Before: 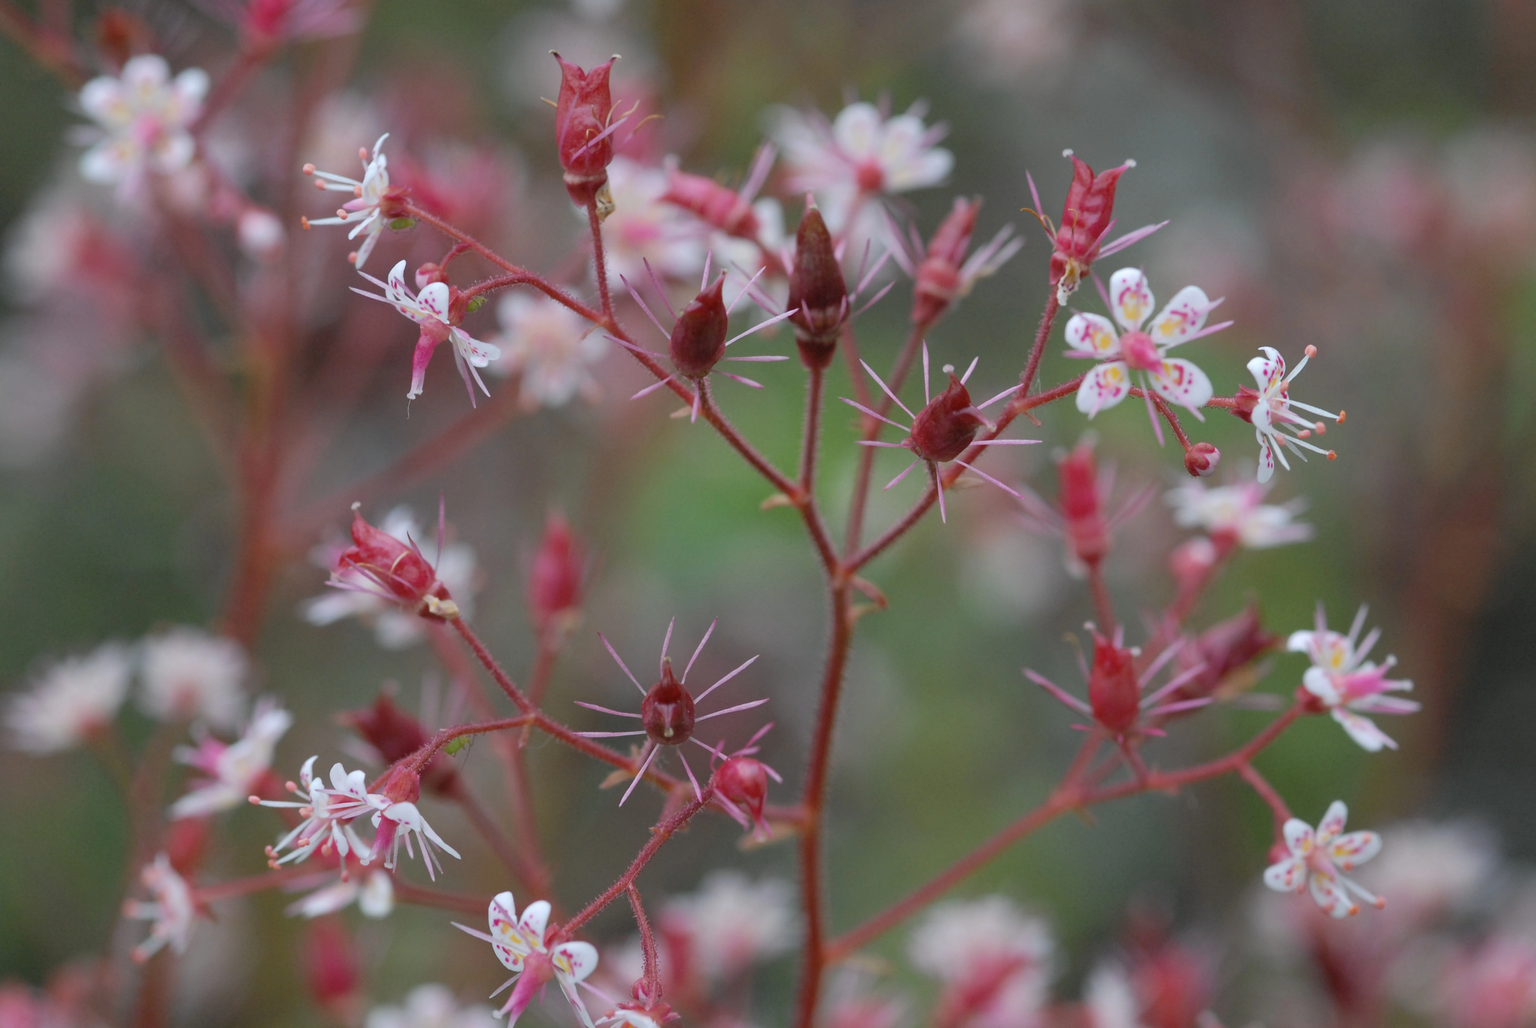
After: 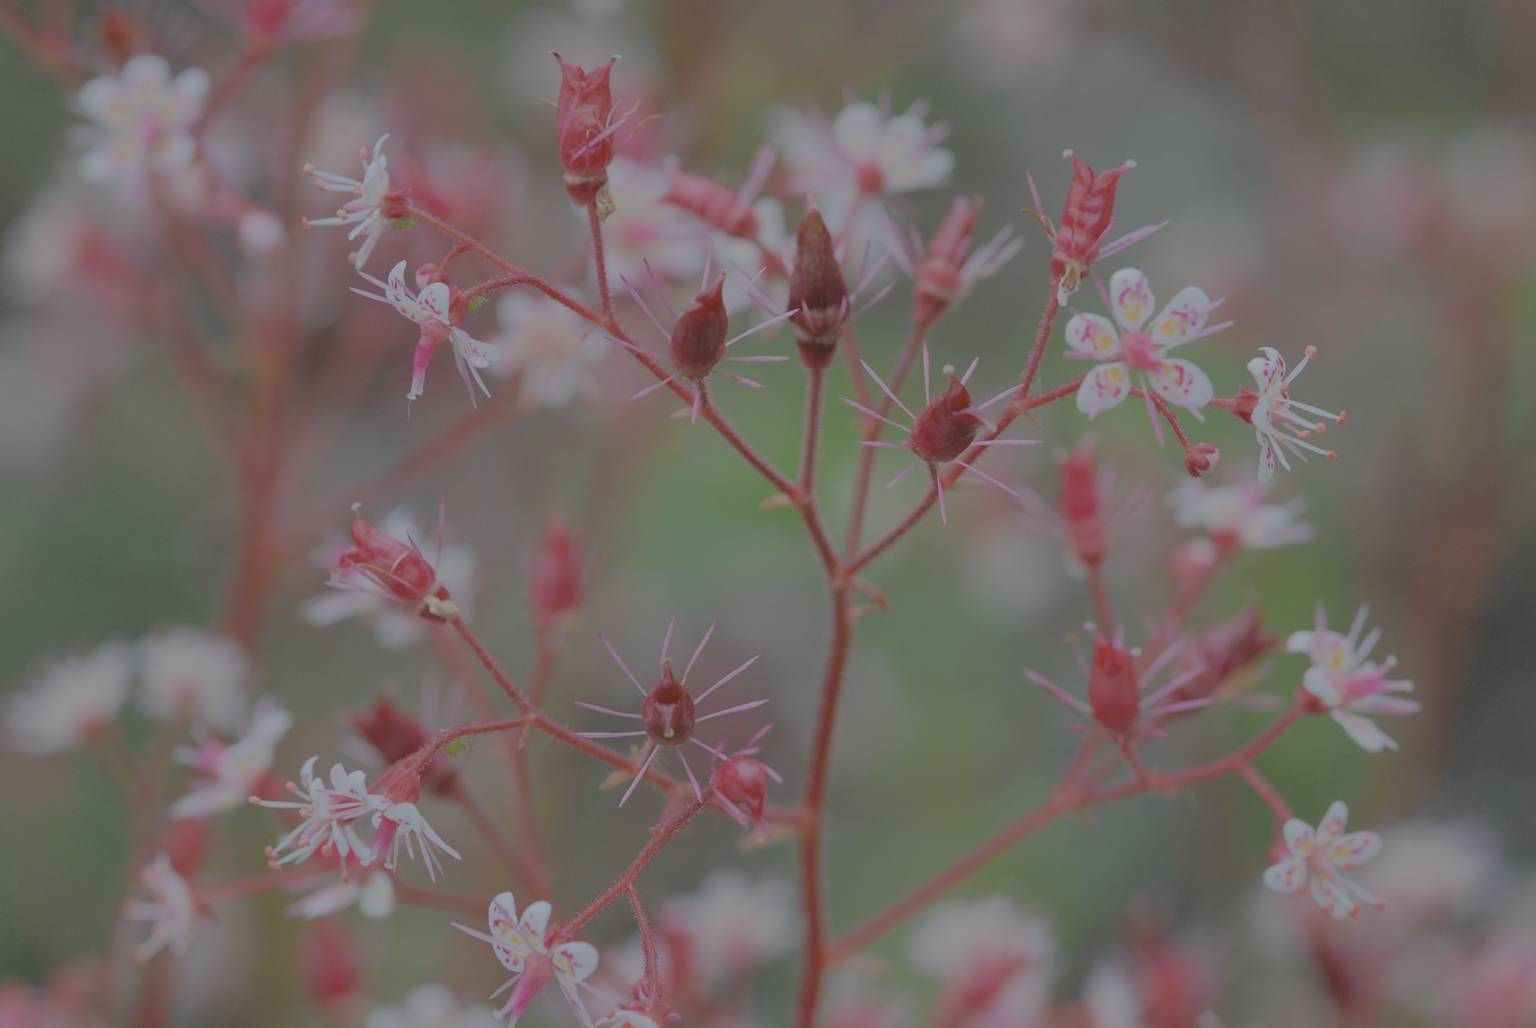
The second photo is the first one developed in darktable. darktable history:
filmic rgb: black relative exposure -15.96 EV, white relative exposure 7.97 EV, hardness 4.13, latitude 50.22%, contrast 0.5
contrast brightness saturation: saturation -0.082
